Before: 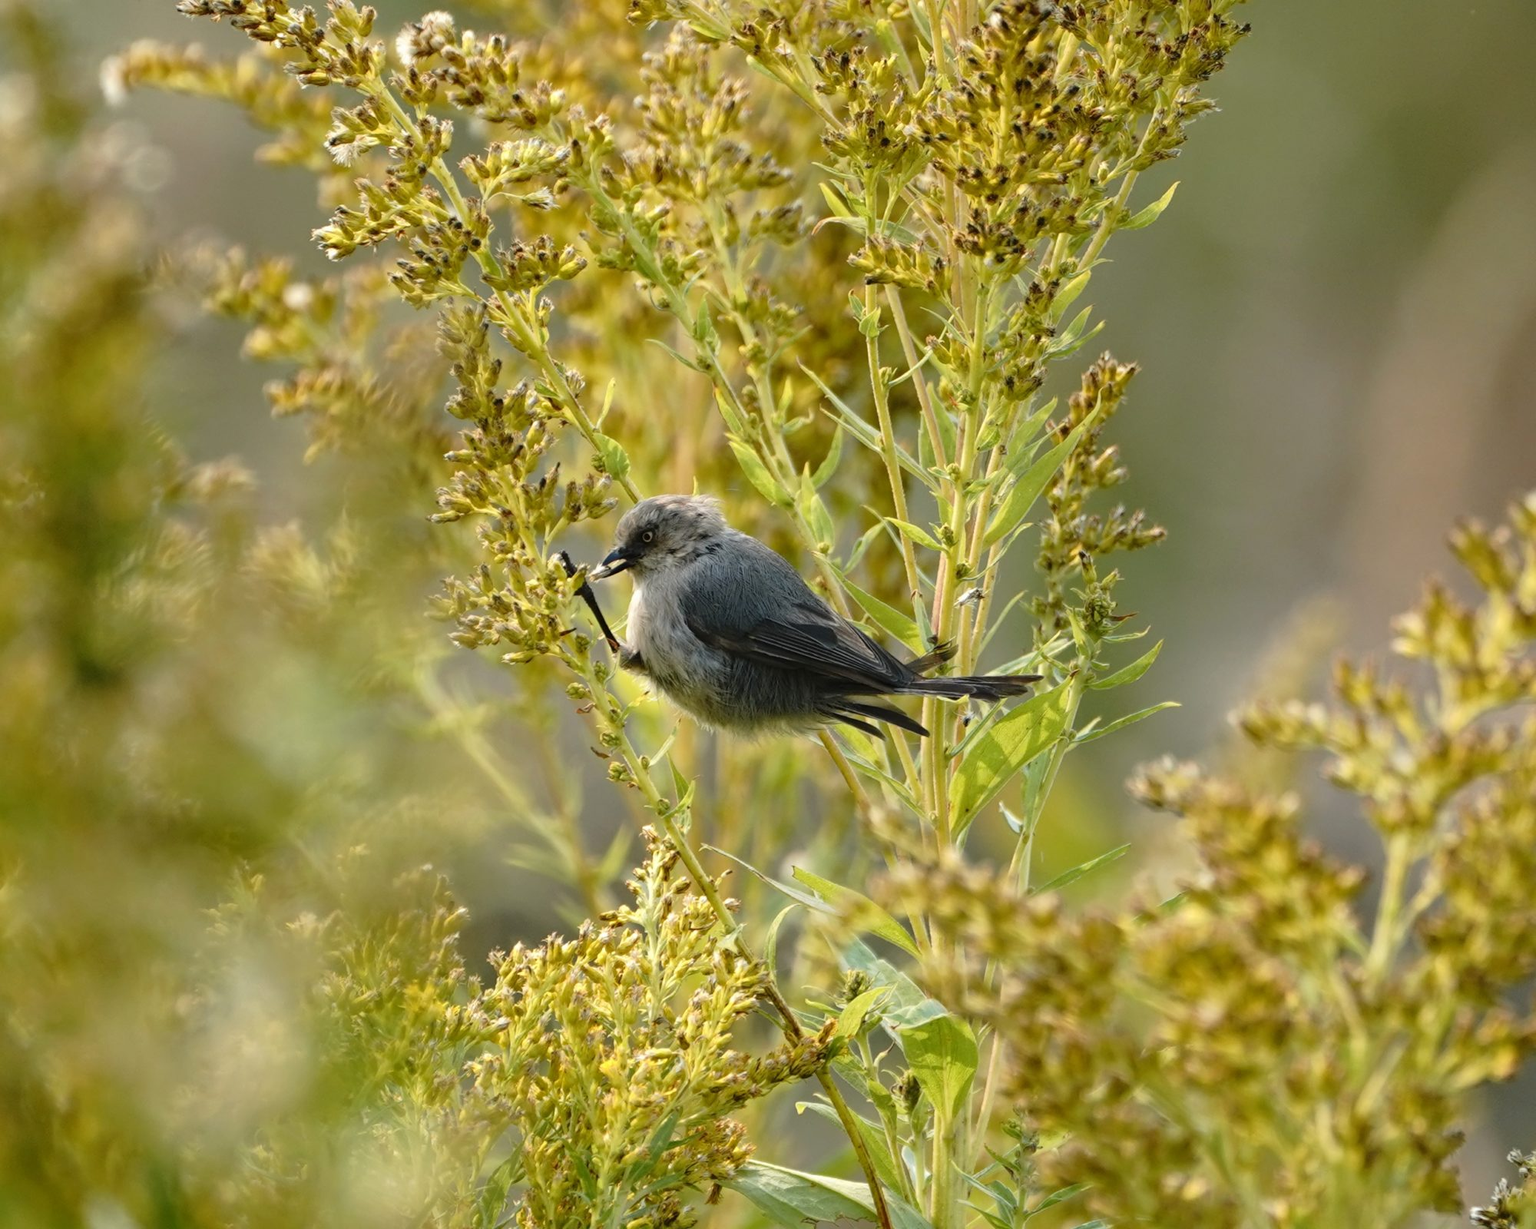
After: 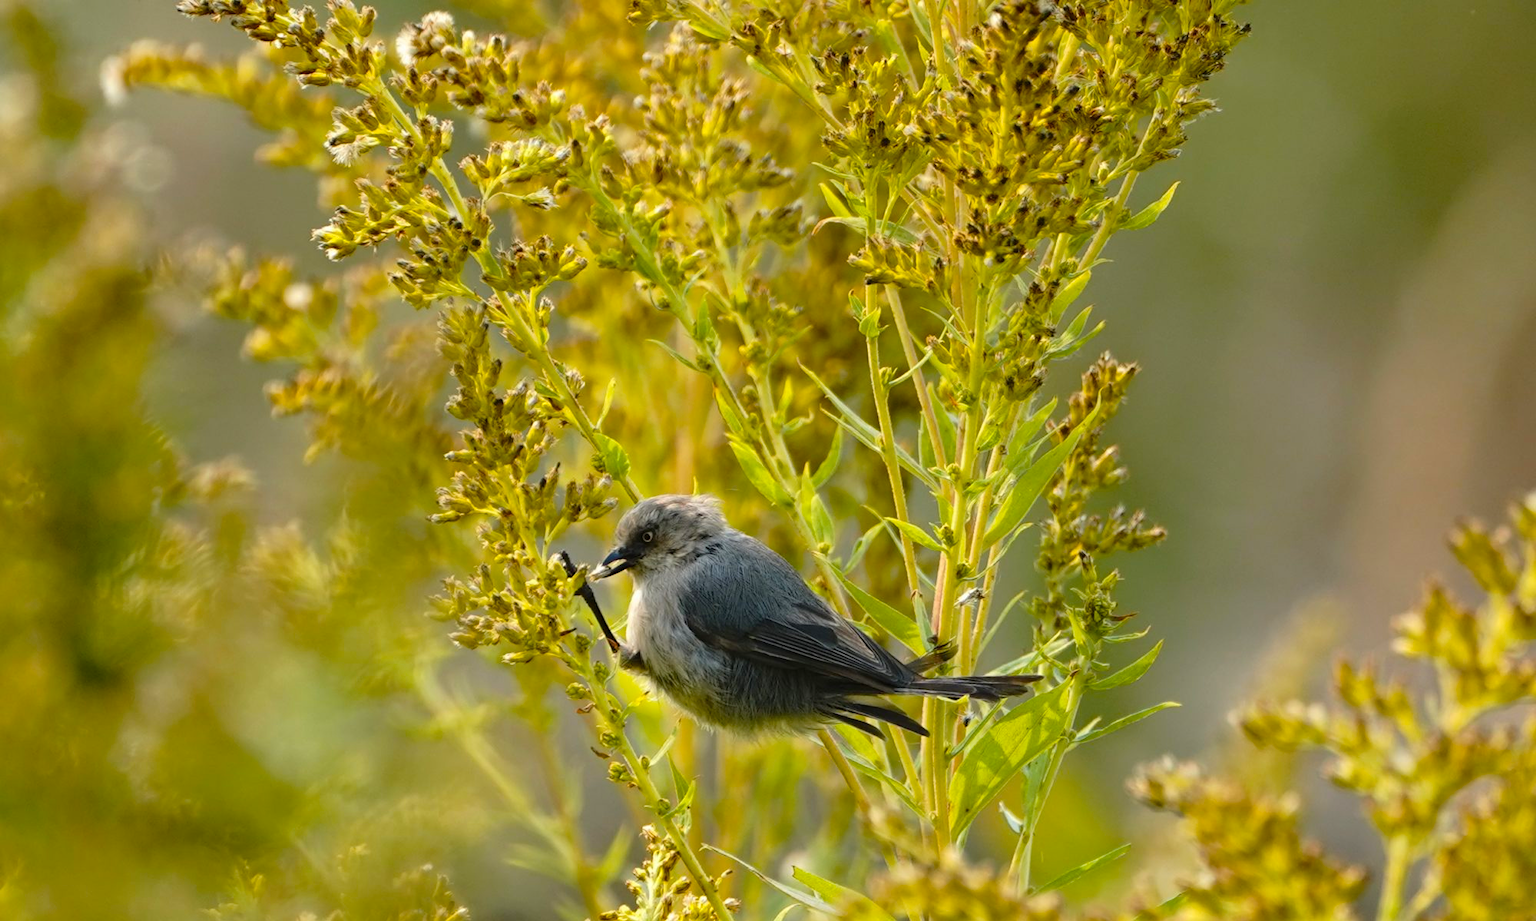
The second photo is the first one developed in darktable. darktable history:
crop: bottom 24.993%
color balance rgb: perceptual saturation grading › global saturation 30.295%, global vibrance 11.236%
